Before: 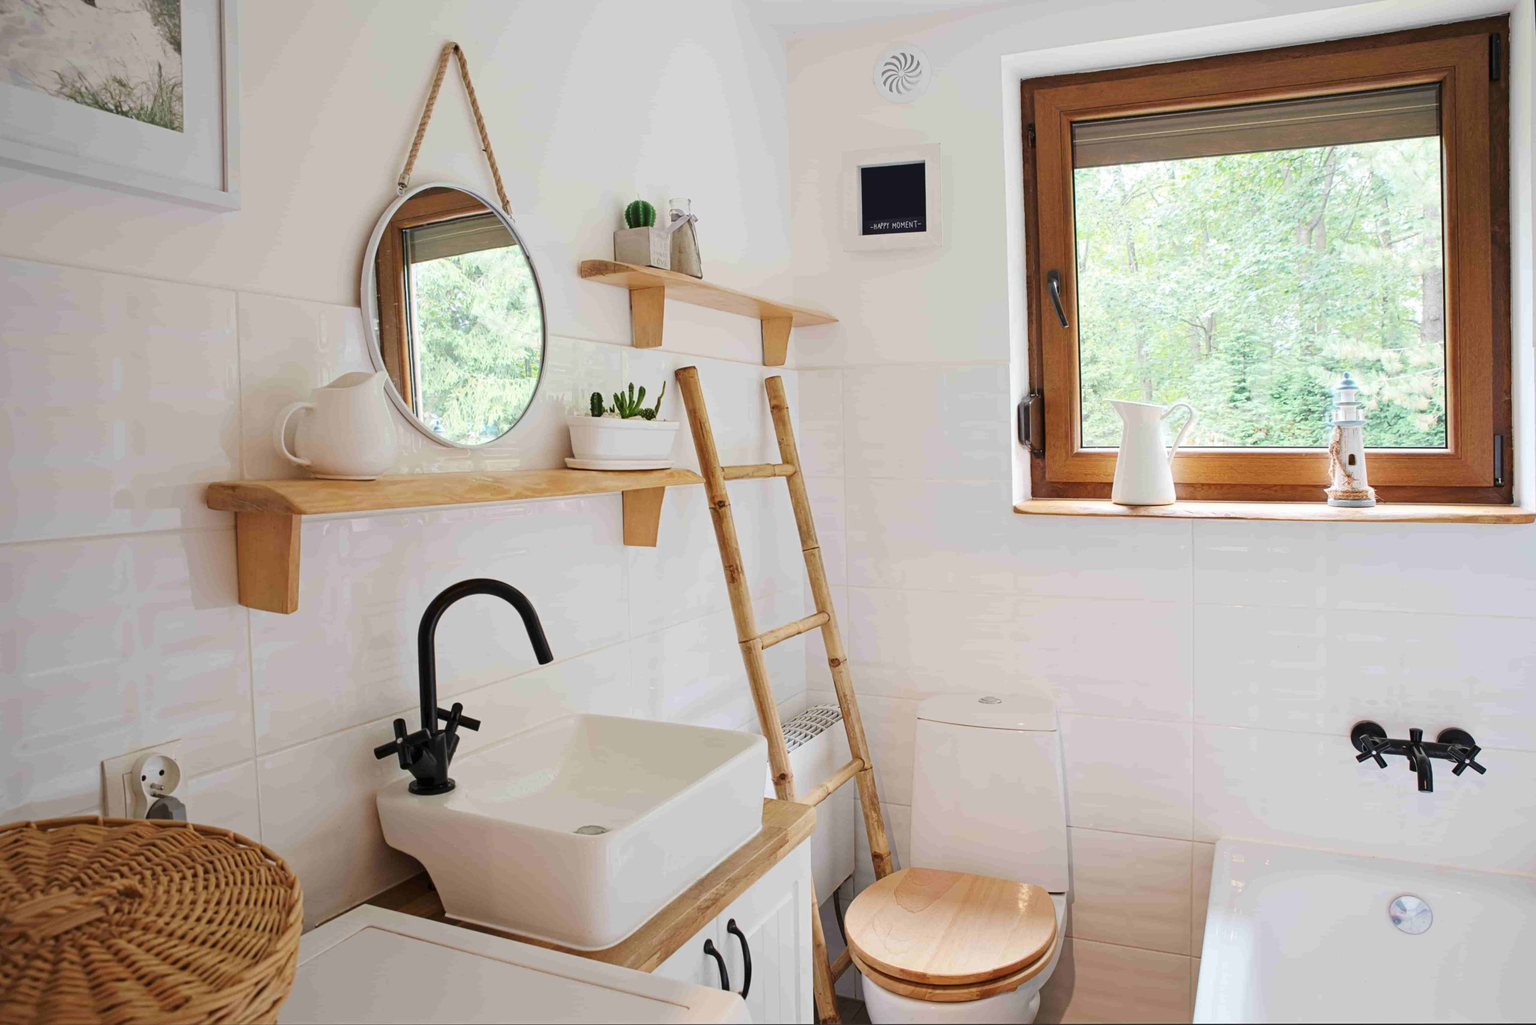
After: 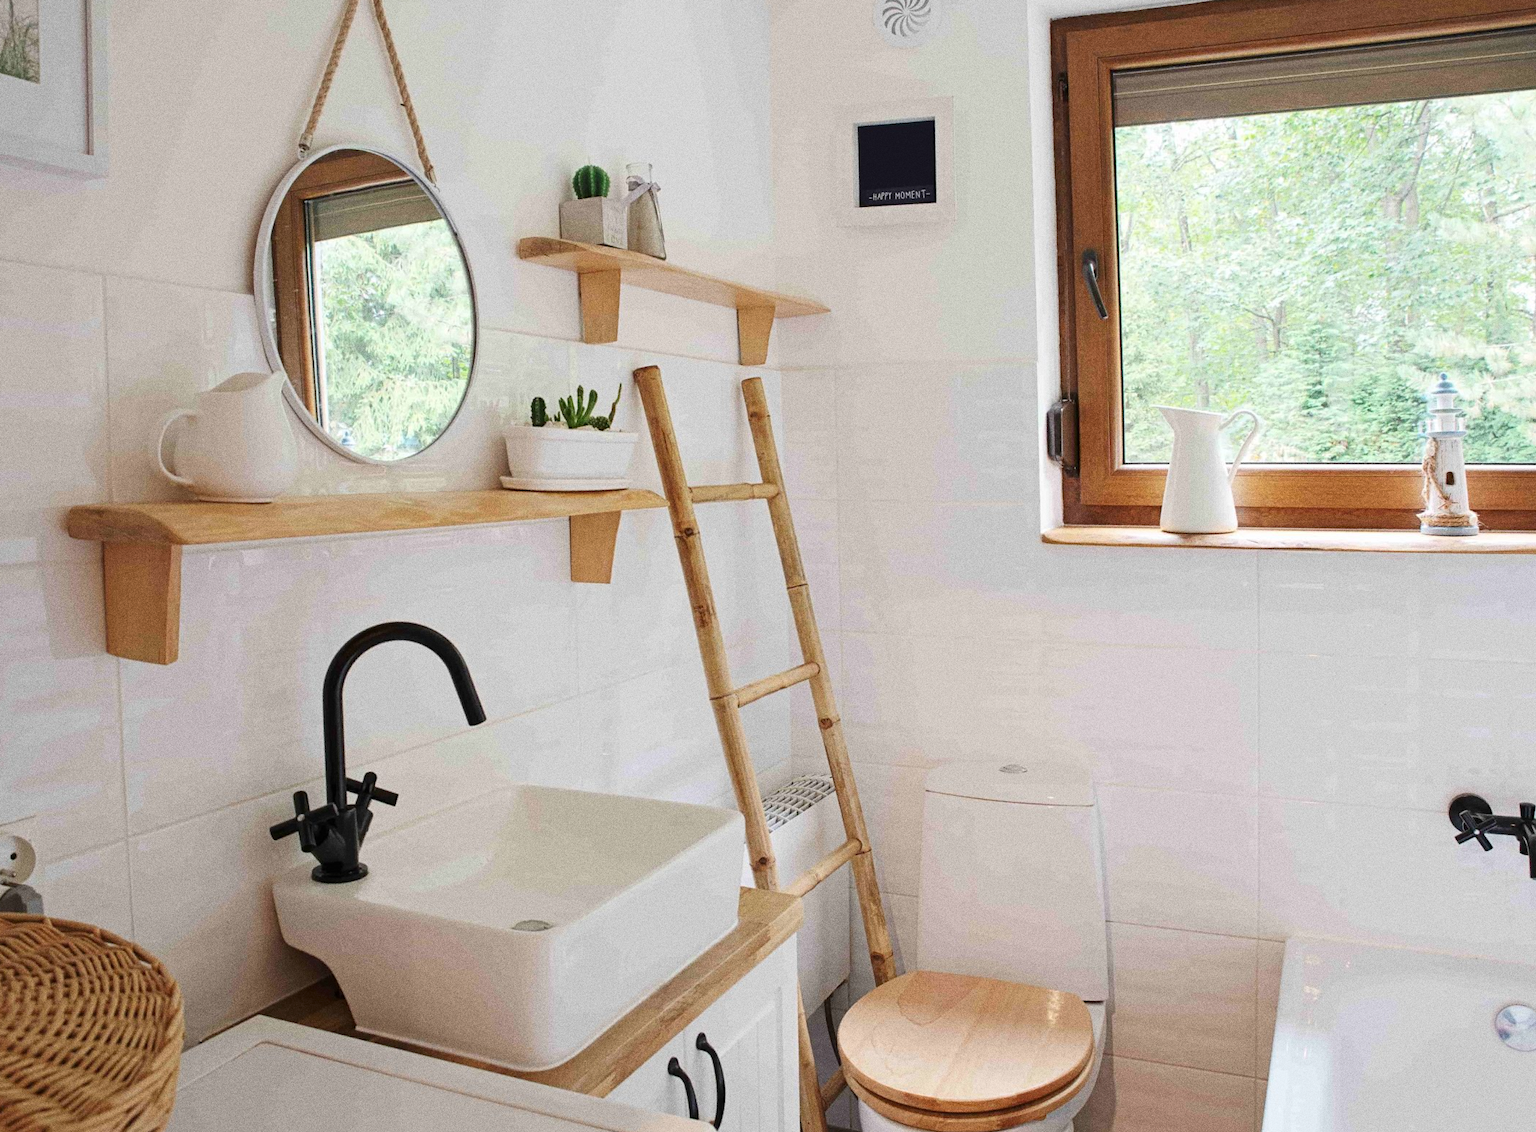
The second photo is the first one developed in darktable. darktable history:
crop: left 9.807%, top 6.259%, right 7.334%, bottom 2.177%
color balance rgb: linear chroma grading › shadows -3%, linear chroma grading › highlights -4%
grain: coarseness 0.09 ISO, strength 40%
